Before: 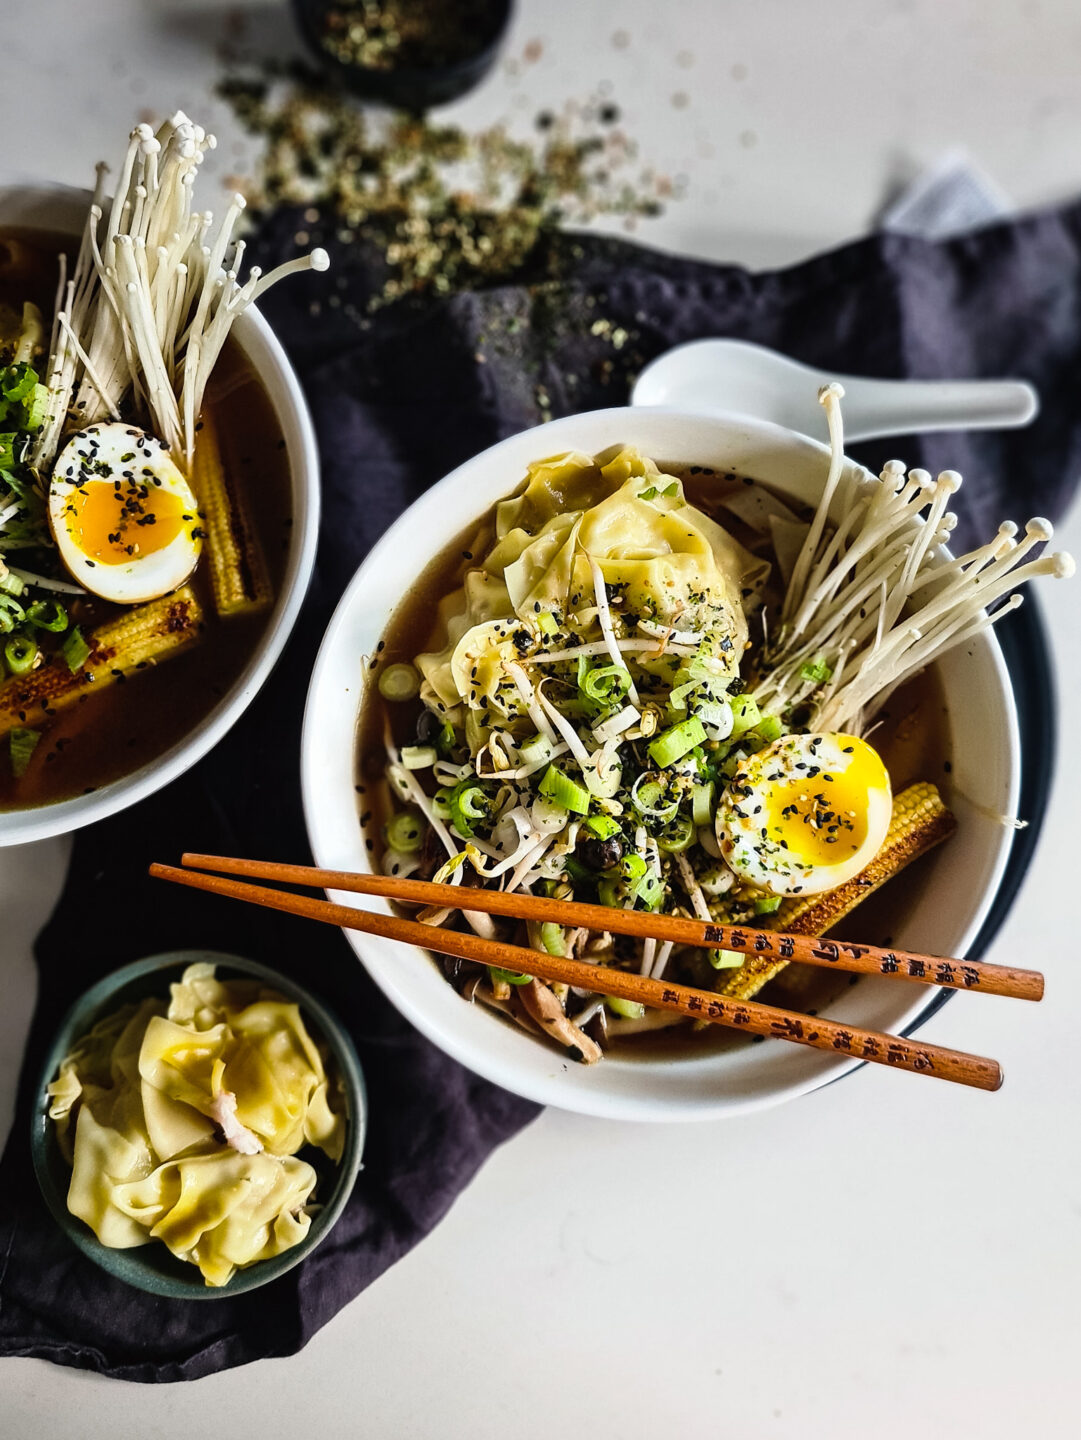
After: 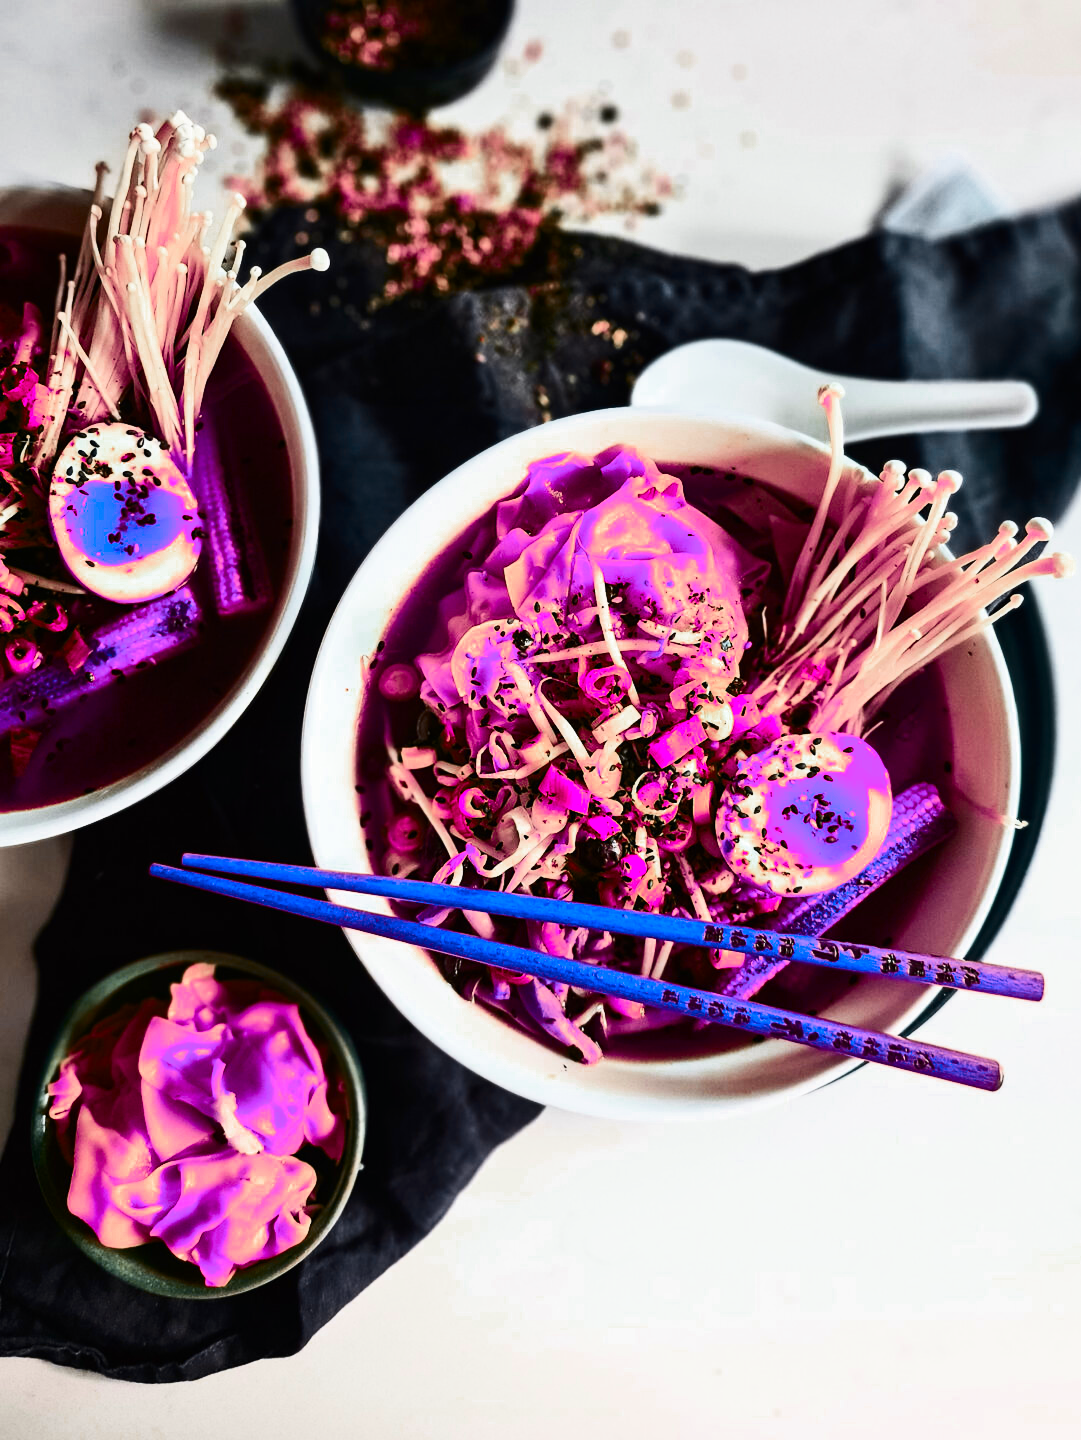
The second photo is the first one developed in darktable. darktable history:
color zones: curves: ch0 [(0.826, 0.353)]; ch1 [(0.242, 0.647) (0.889, 0.342)]; ch2 [(0.246, 0.089) (0.969, 0.068)]
contrast brightness saturation: contrast 0.4, brightness 0.1, saturation 0.21
exposure: black level correction 0.001, compensate highlight preservation false
